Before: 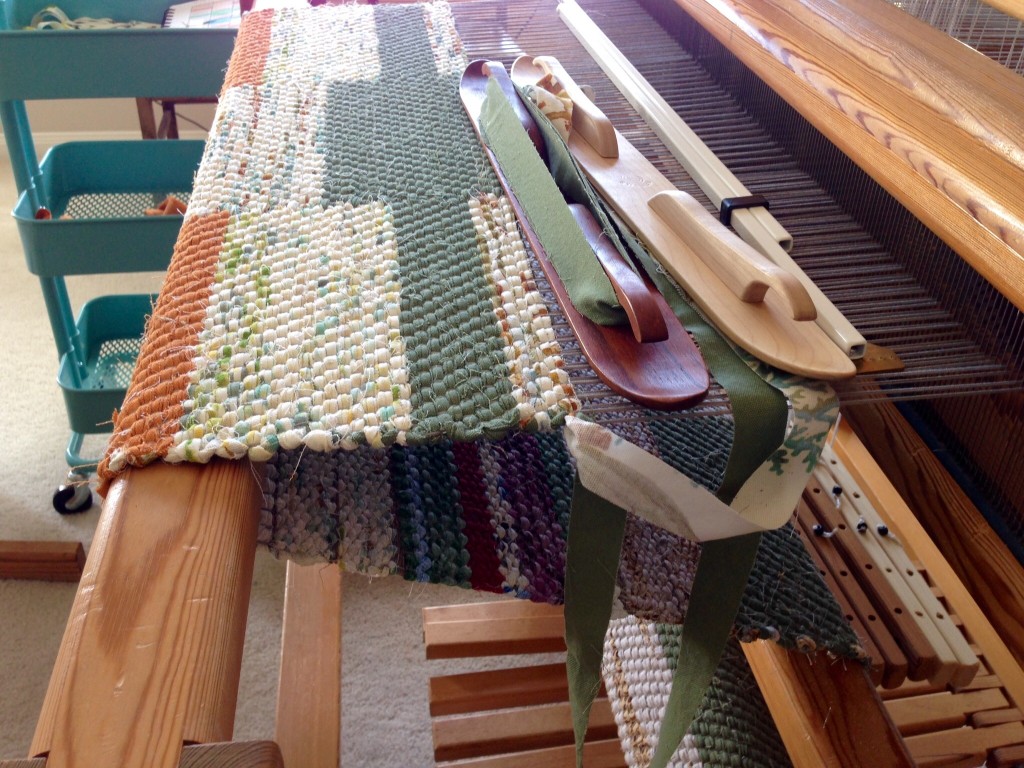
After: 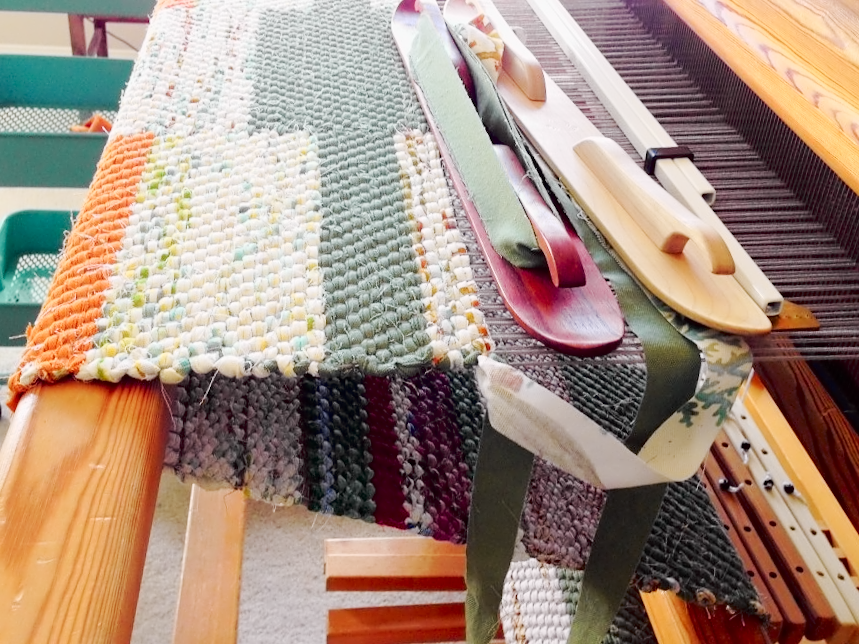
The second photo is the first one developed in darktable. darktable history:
base curve: curves: ch0 [(0, 0) (0.158, 0.273) (0.879, 0.895) (1, 1)], preserve colors none
crop and rotate: angle -3.27°, left 5.211%, top 5.211%, right 4.607%, bottom 4.607%
contrast equalizer: y [[0.5 ×4, 0.524, 0.59], [0.5 ×6], [0.5 ×6], [0, 0, 0, 0.01, 0.045, 0.012], [0, 0, 0, 0.044, 0.195, 0.131]]
tone curve: curves: ch0 [(0, 0) (0.062, 0.037) (0.142, 0.138) (0.359, 0.419) (0.469, 0.544) (0.634, 0.722) (0.839, 0.909) (0.998, 0.978)]; ch1 [(0, 0) (0.437, 0.408) (0.472, 0.47) (0.502, 0.503) (0.527, 0.523) (0.559, 0.573) (0.608, 0.665) (0.669, 0.748) (0.859, 0.899) (1, 1)]; ch2 [(0, 0) (0.33, 0.301) (0.421, 0.443) (0.473, 0.498) (0.502, 0.5) (0.535, 0.531) (0.575, 0.603) (0.608, 0.667) (1, 1)], color space Lab, independent channels, preserve colors none
